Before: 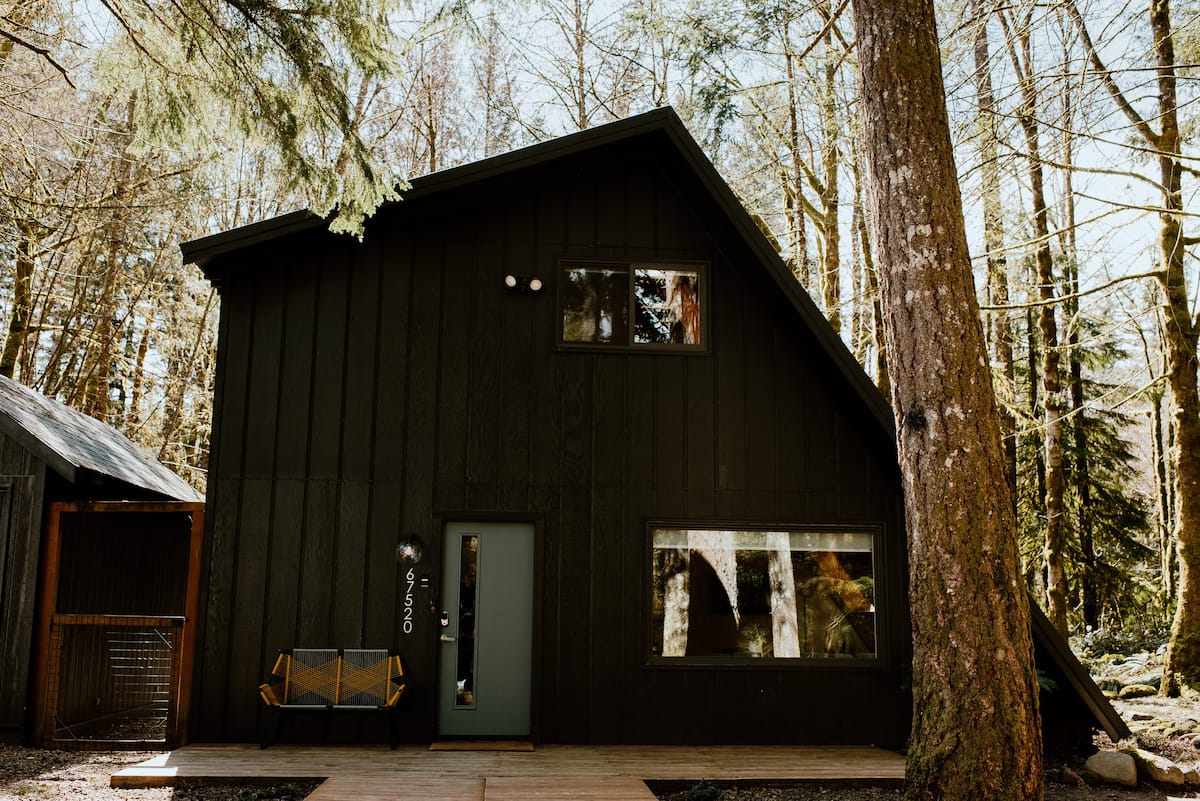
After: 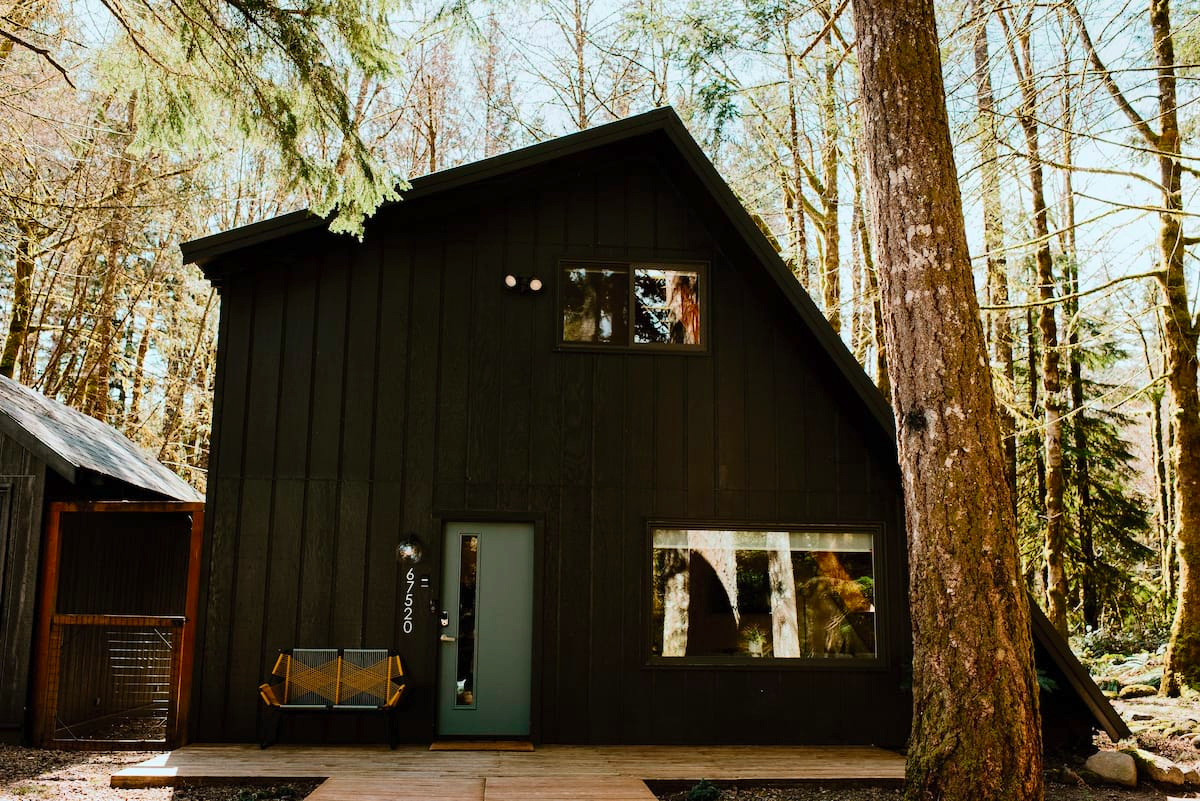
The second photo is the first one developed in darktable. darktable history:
tone curve: curves: ch0 [(0, 0) (0.183, 0.152) (0.571, 0.594) (1, 1)]; ch1 [(0, 0) (0.394, 0.307) (0.5, 0.5) (0.586, 0.597) (0.625, 0.647) (1, 1)]; ch2 [(0, 0) (0.5, 0.5) (0.604, 0.616) (1, 1)], color space Lab, independent channels, preserve colors none
contrast brightness saturation: brightness 0.09, saturation 0.19
